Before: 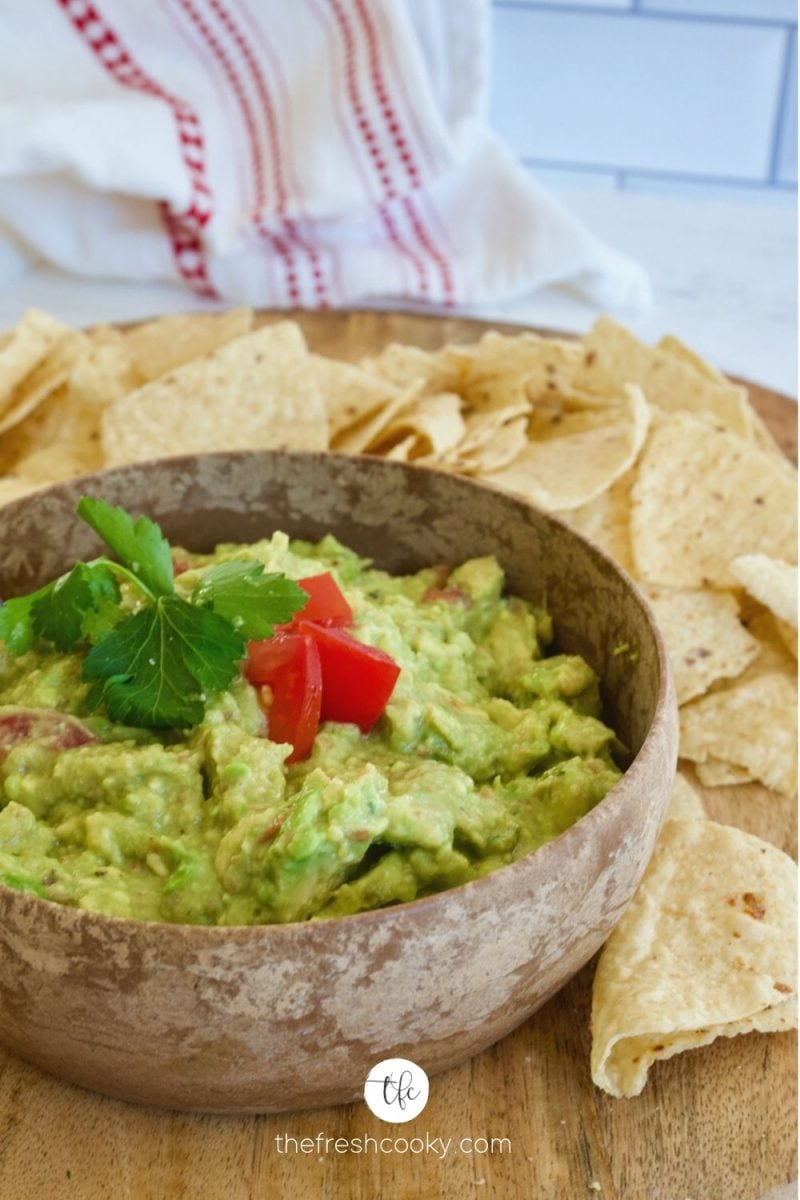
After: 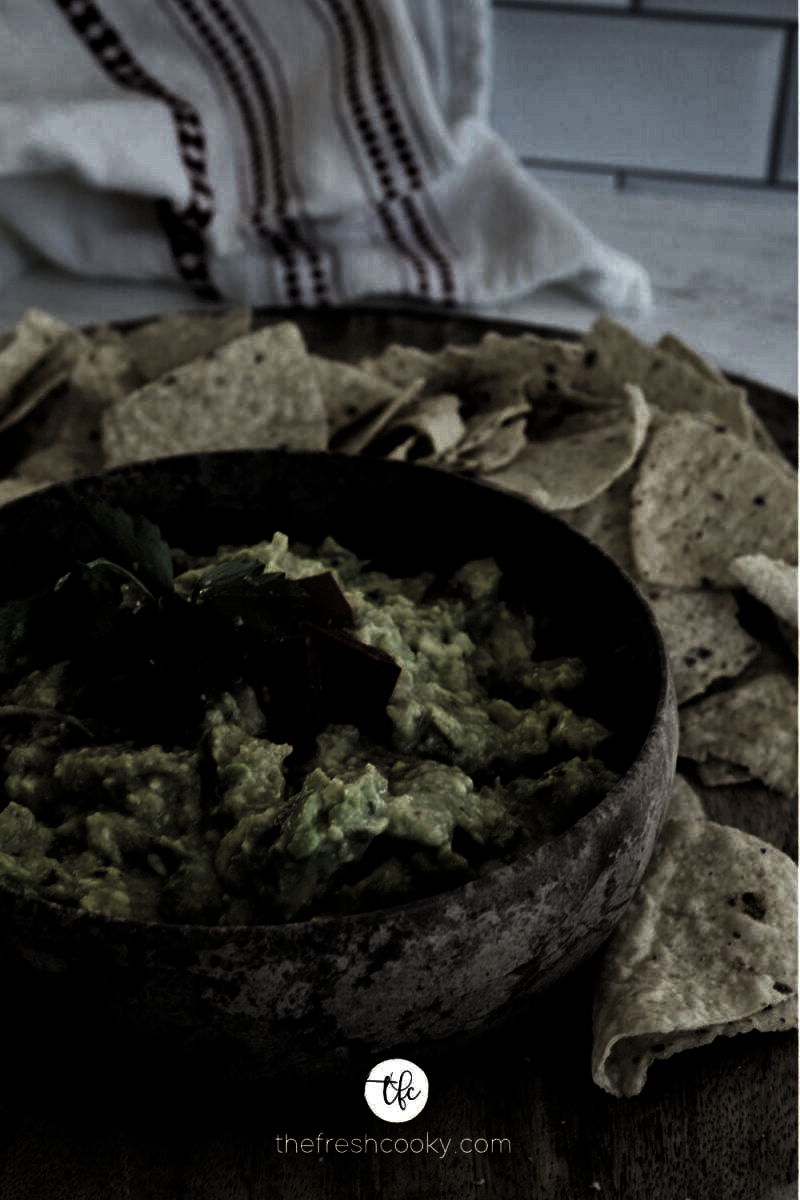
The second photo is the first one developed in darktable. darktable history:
contrast brightness saturation: brightness 1
levels: levels [0.721, 0.937, 0.997]
